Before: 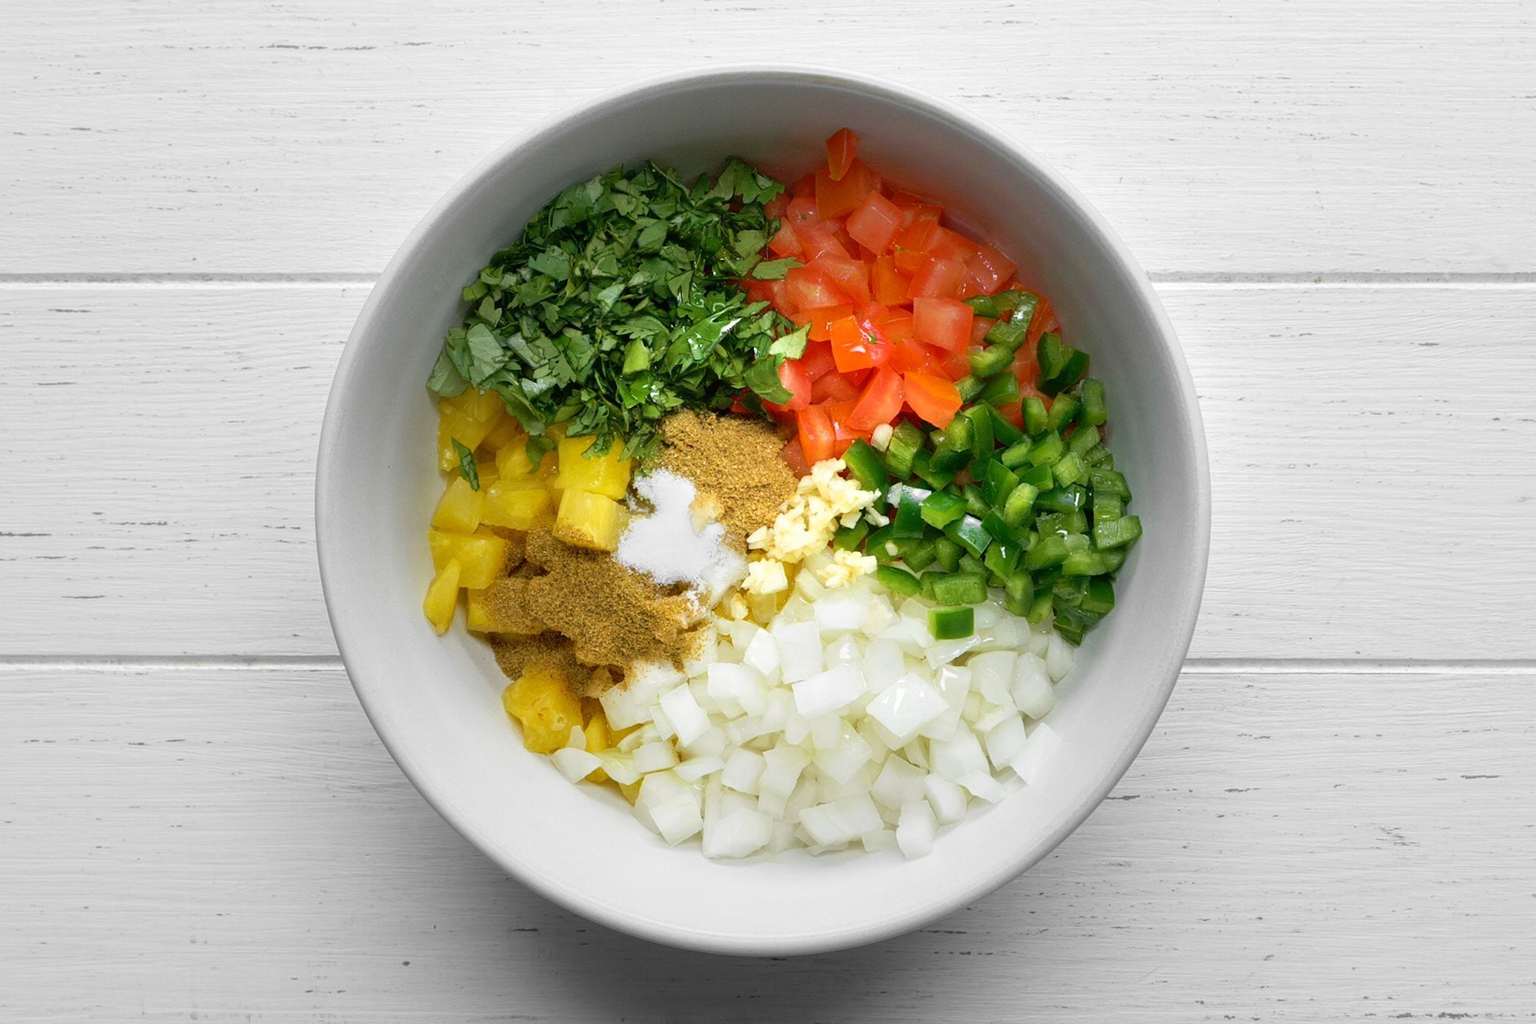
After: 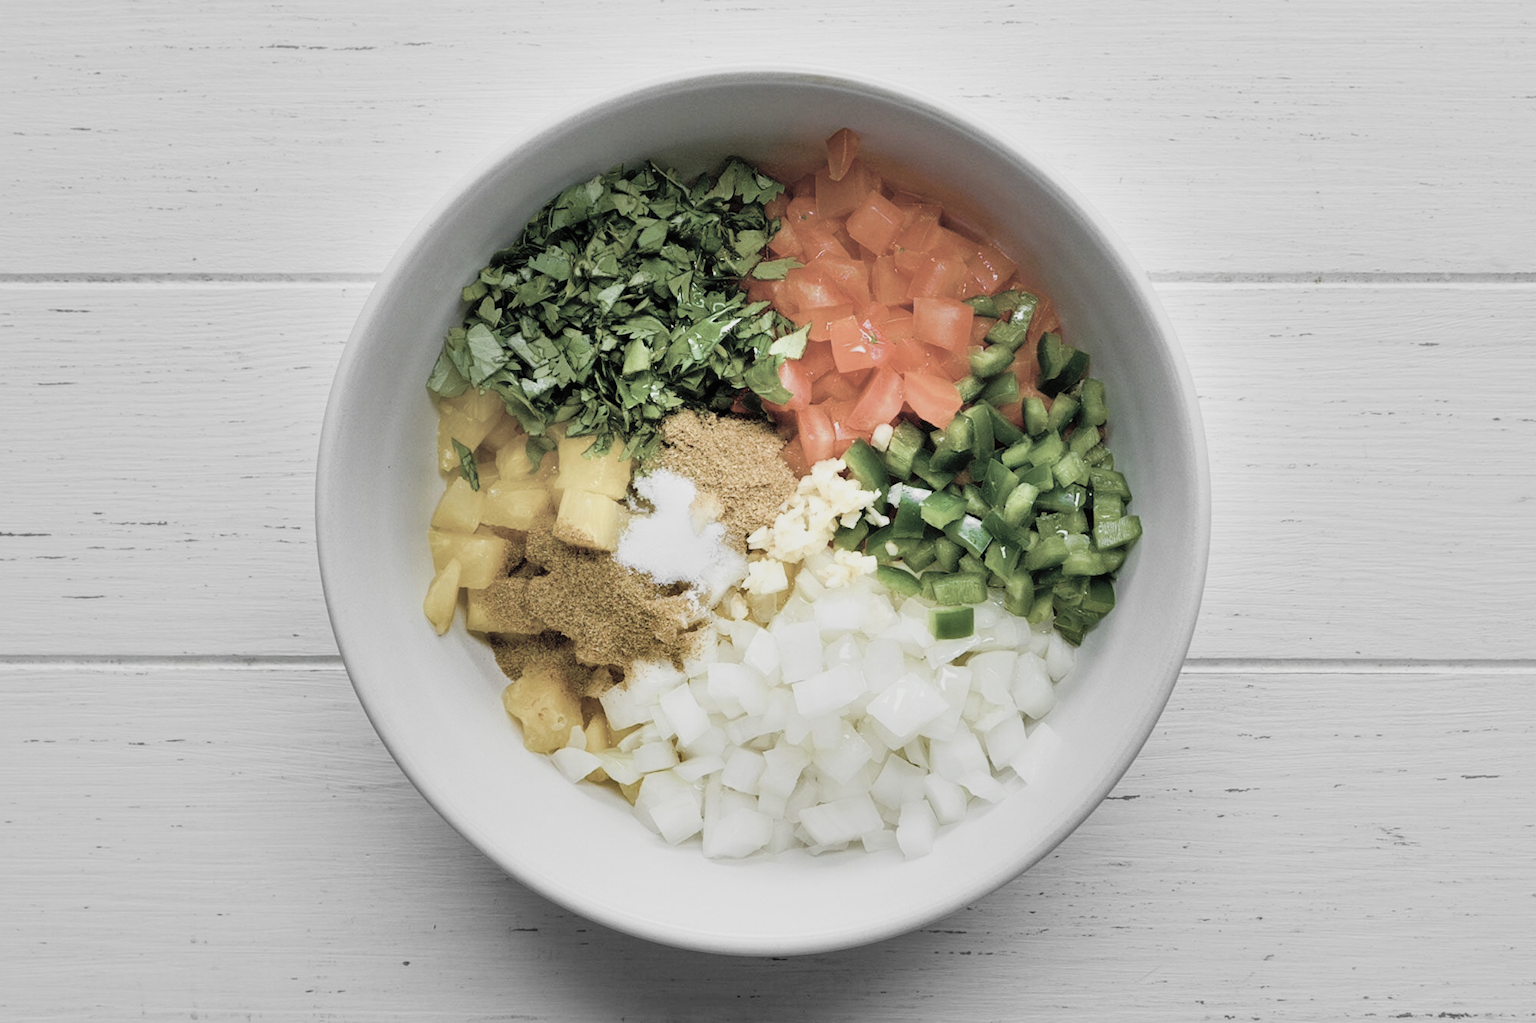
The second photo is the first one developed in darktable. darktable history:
color balance rgb: perceptual saturation grading › global saturation 0.487%, perceptual saturation grading › highlights -29.005%, perceptual saturation grading › mid-tones 29.871%, perceptual saturation grading › shadows 60.191%, perceptual brilliance grading › global brilliance -17.193%, perceptual brilliance grading › highlights 29.275%
contrast brightness saturation: brightness 0.19, saturation -0.5
shadows and highlights: white point adjustment 0.052, soften with gaussian
filmic rgb: black relative exposure -7.65 EV, white relative exposure 4.56 EV, hardness 3.61
